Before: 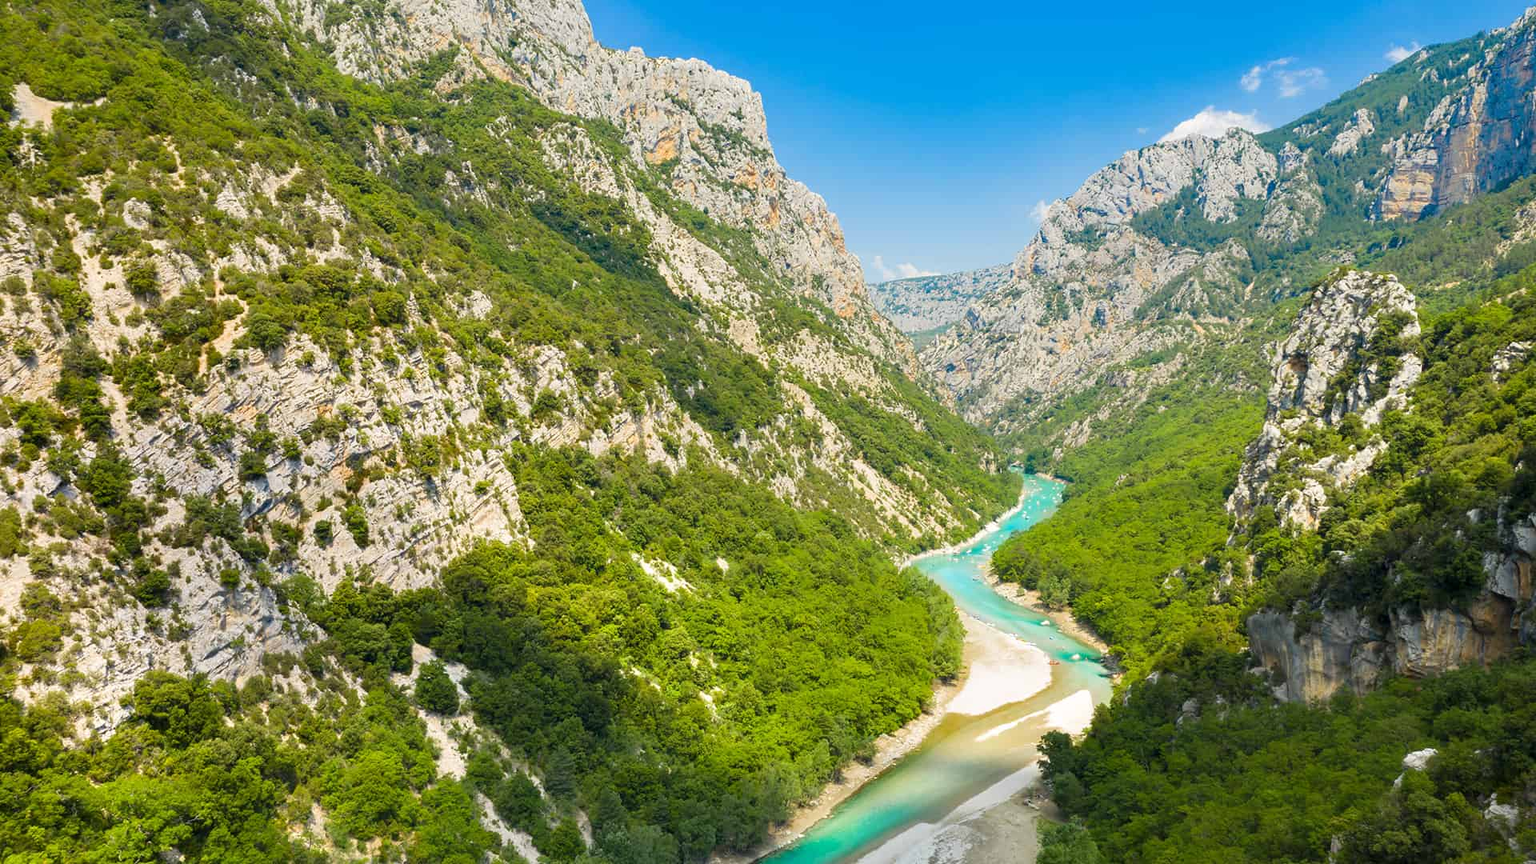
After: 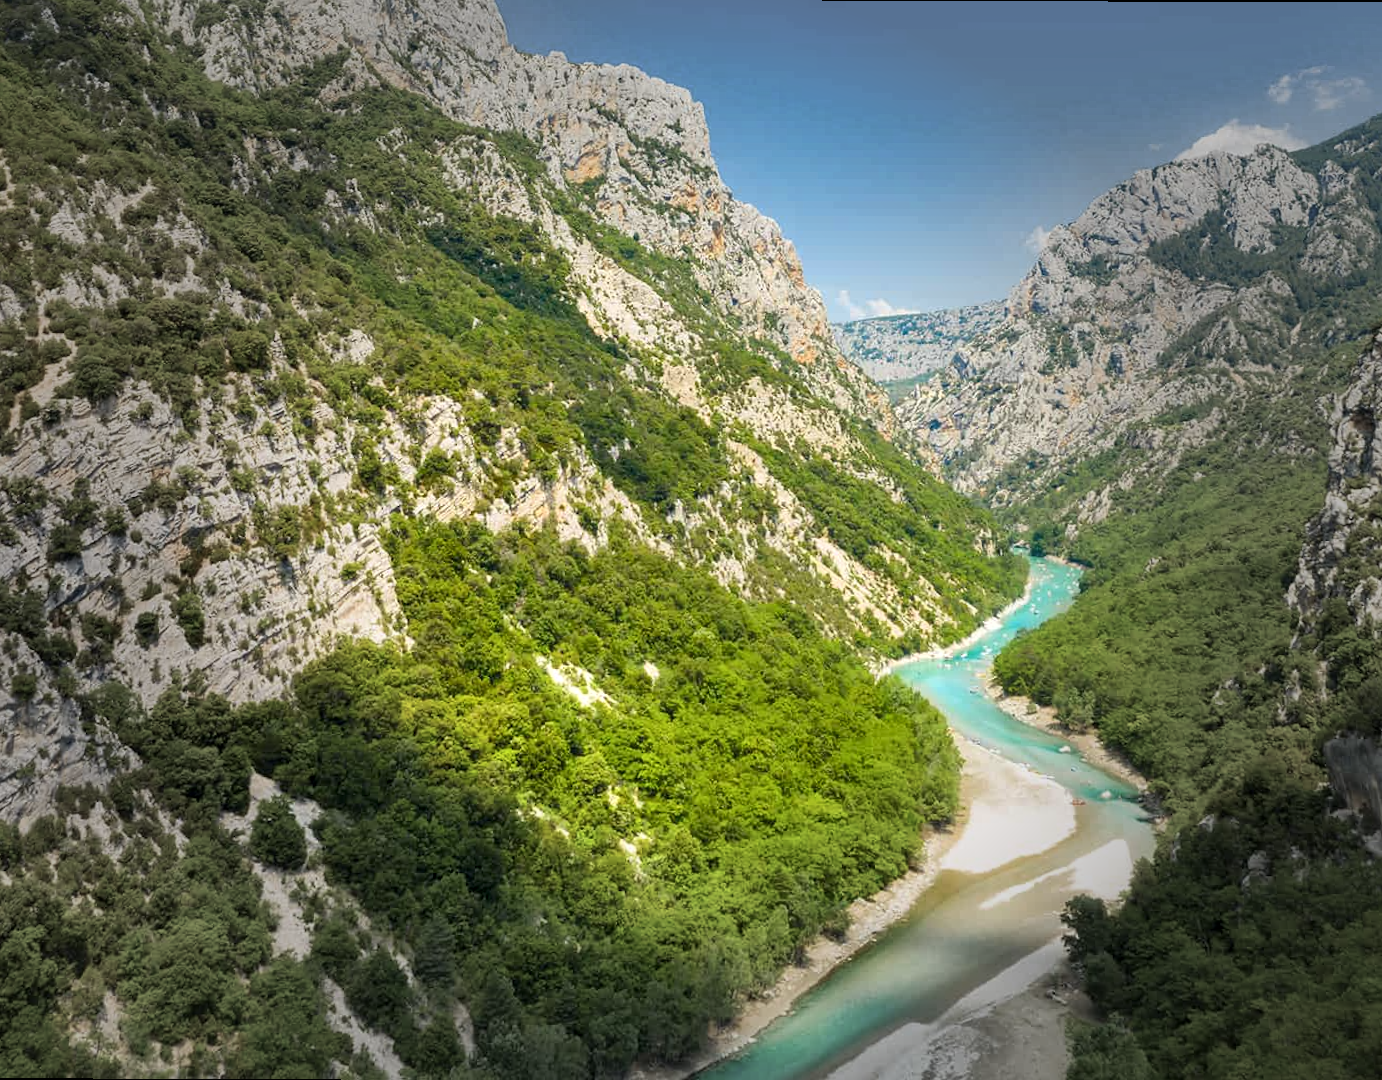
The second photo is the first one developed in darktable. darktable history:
local contrast: mode bilateral grid, contrast 20, coarseness 50, detail 132%, midtone range 0.2
crop: left 9.88%, right 12.664%
bloom: size 3%, threshold 100%, strength 0%
vignetting: fall-off start 40%, fall-off radius 40%
rotate and perspective: rotation 0.215°, lens shift (vertical) -0.139, crop left 0.069, crop right 0.939, crop top 0.002, crop bottom 0.996
